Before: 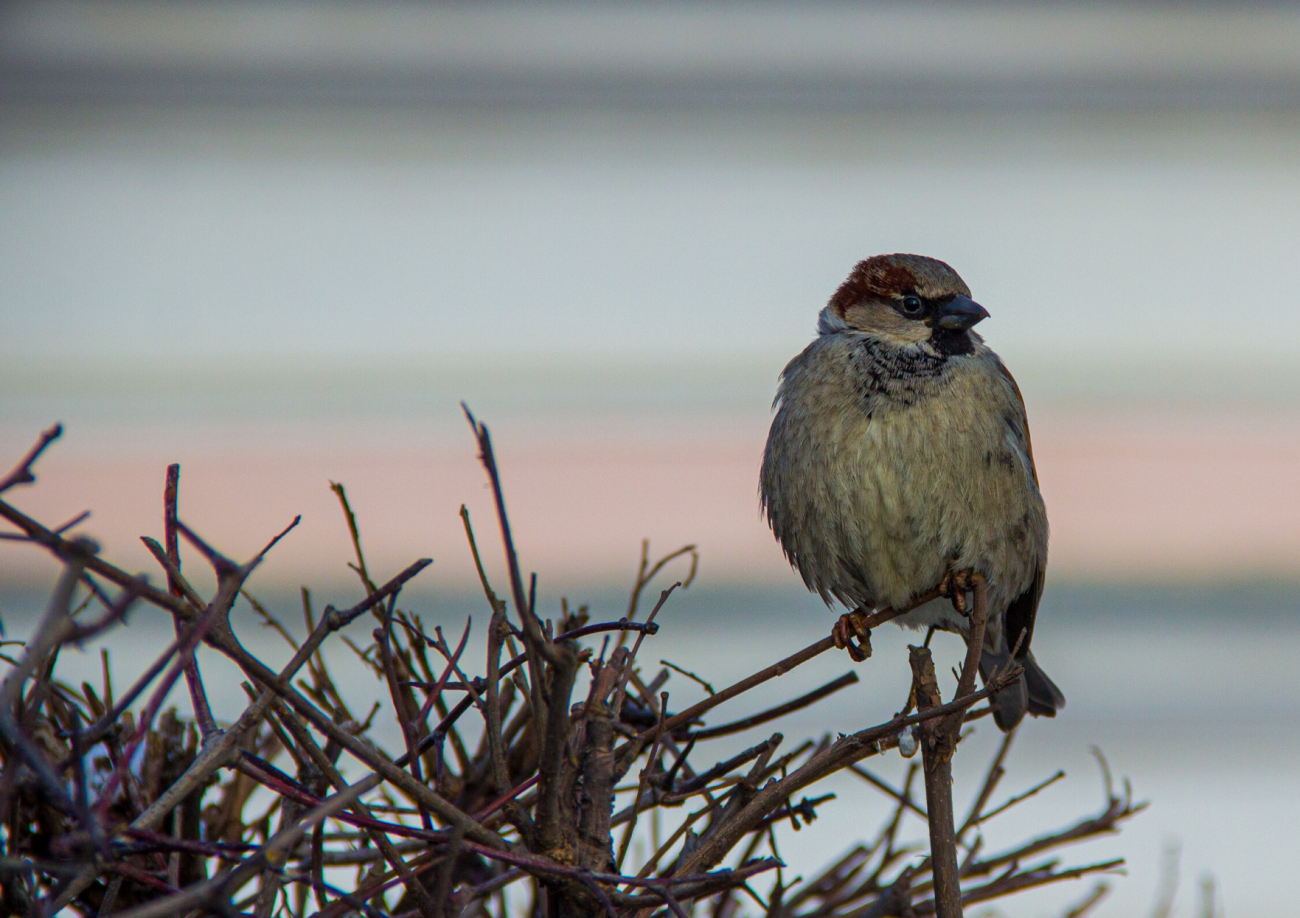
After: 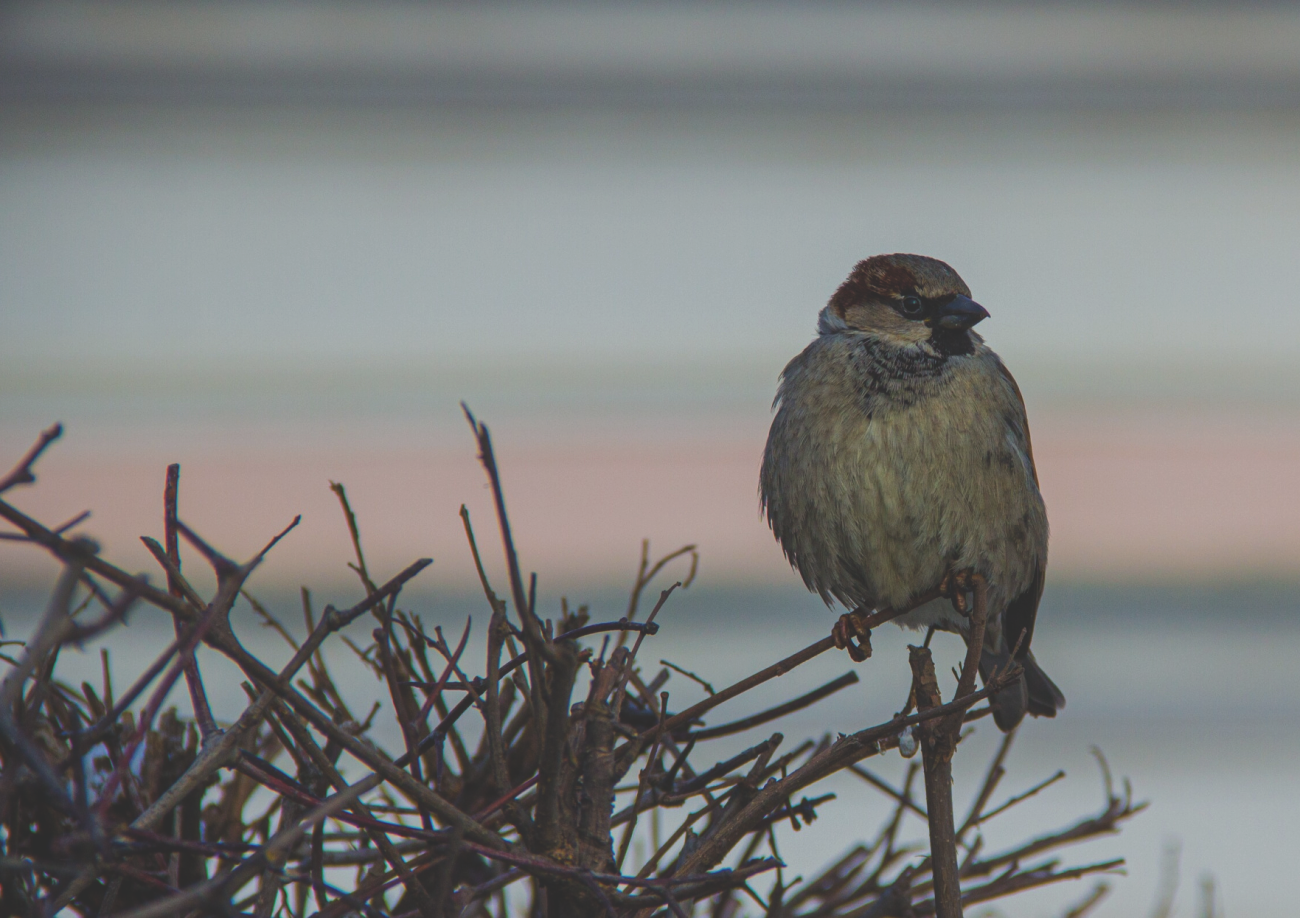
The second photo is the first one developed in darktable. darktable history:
exposure: black level correction -0.036, exposure -0.497 EV, compensate exposure bias true, compensate highlight preservation false
